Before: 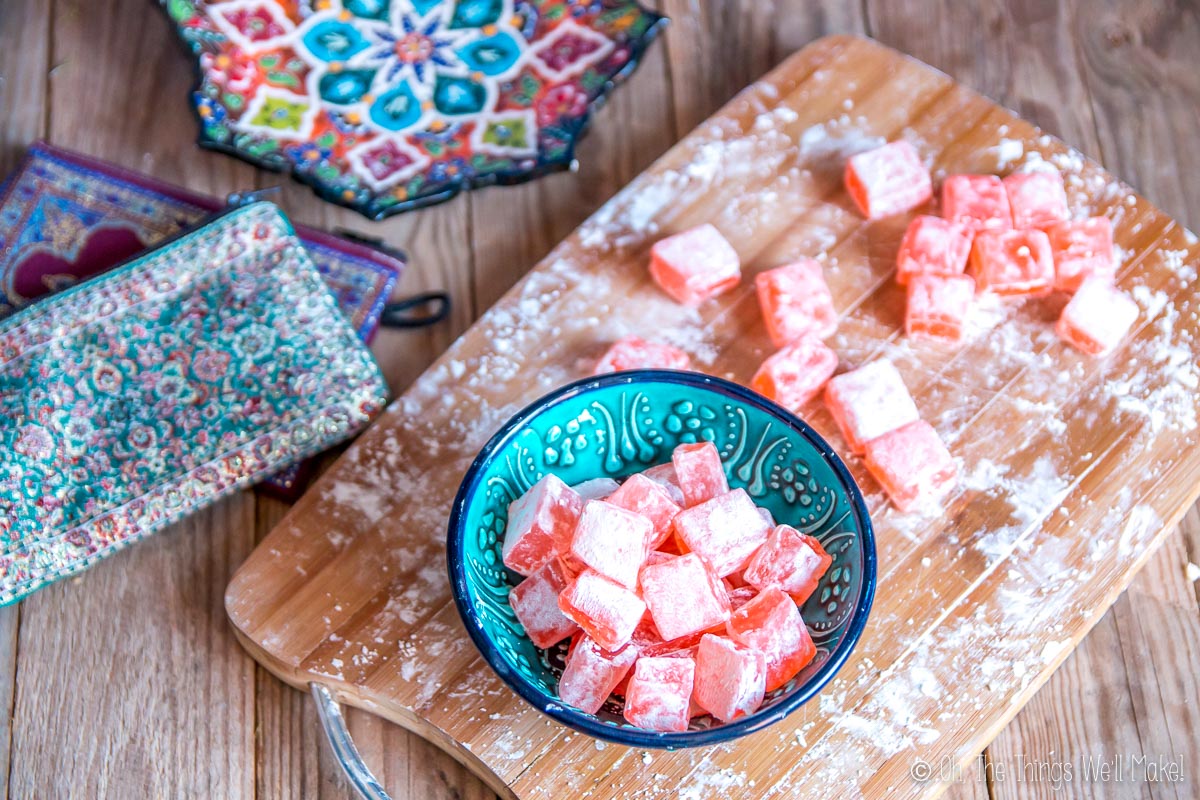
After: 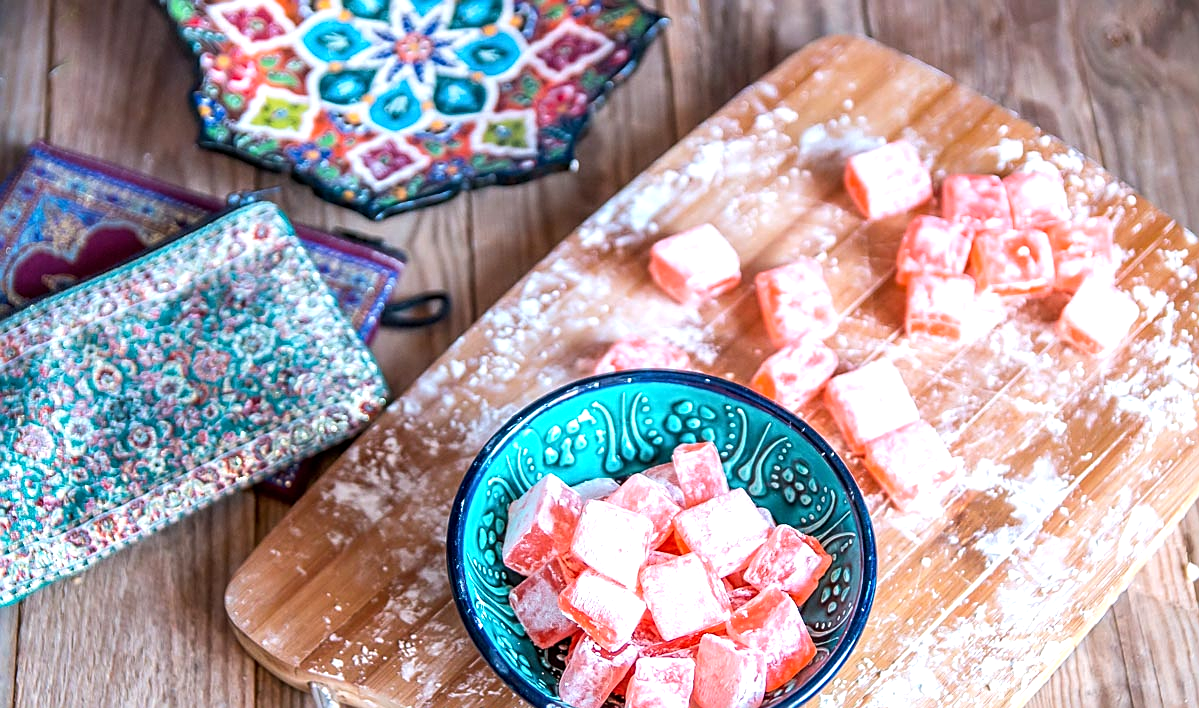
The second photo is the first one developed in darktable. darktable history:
exposure: compensate highlight preservation false
sharpen: on, module defaults
crop and rotate: top 0%, bottom 11.464%
tone equalizer: -8 EV -0.423 EV, -7 EV -0.36 EV, -6 EV -0.329 EV, -5 EV -0.182 EV, -3 EV 0.201 EV, -2 EV 0.353 EV, -1 EV 0.38 EV, +0 EV 0.403 EV, edges refinement/feathering 500, mask exposure compensation -1.57 EV, preserve details guided filter
